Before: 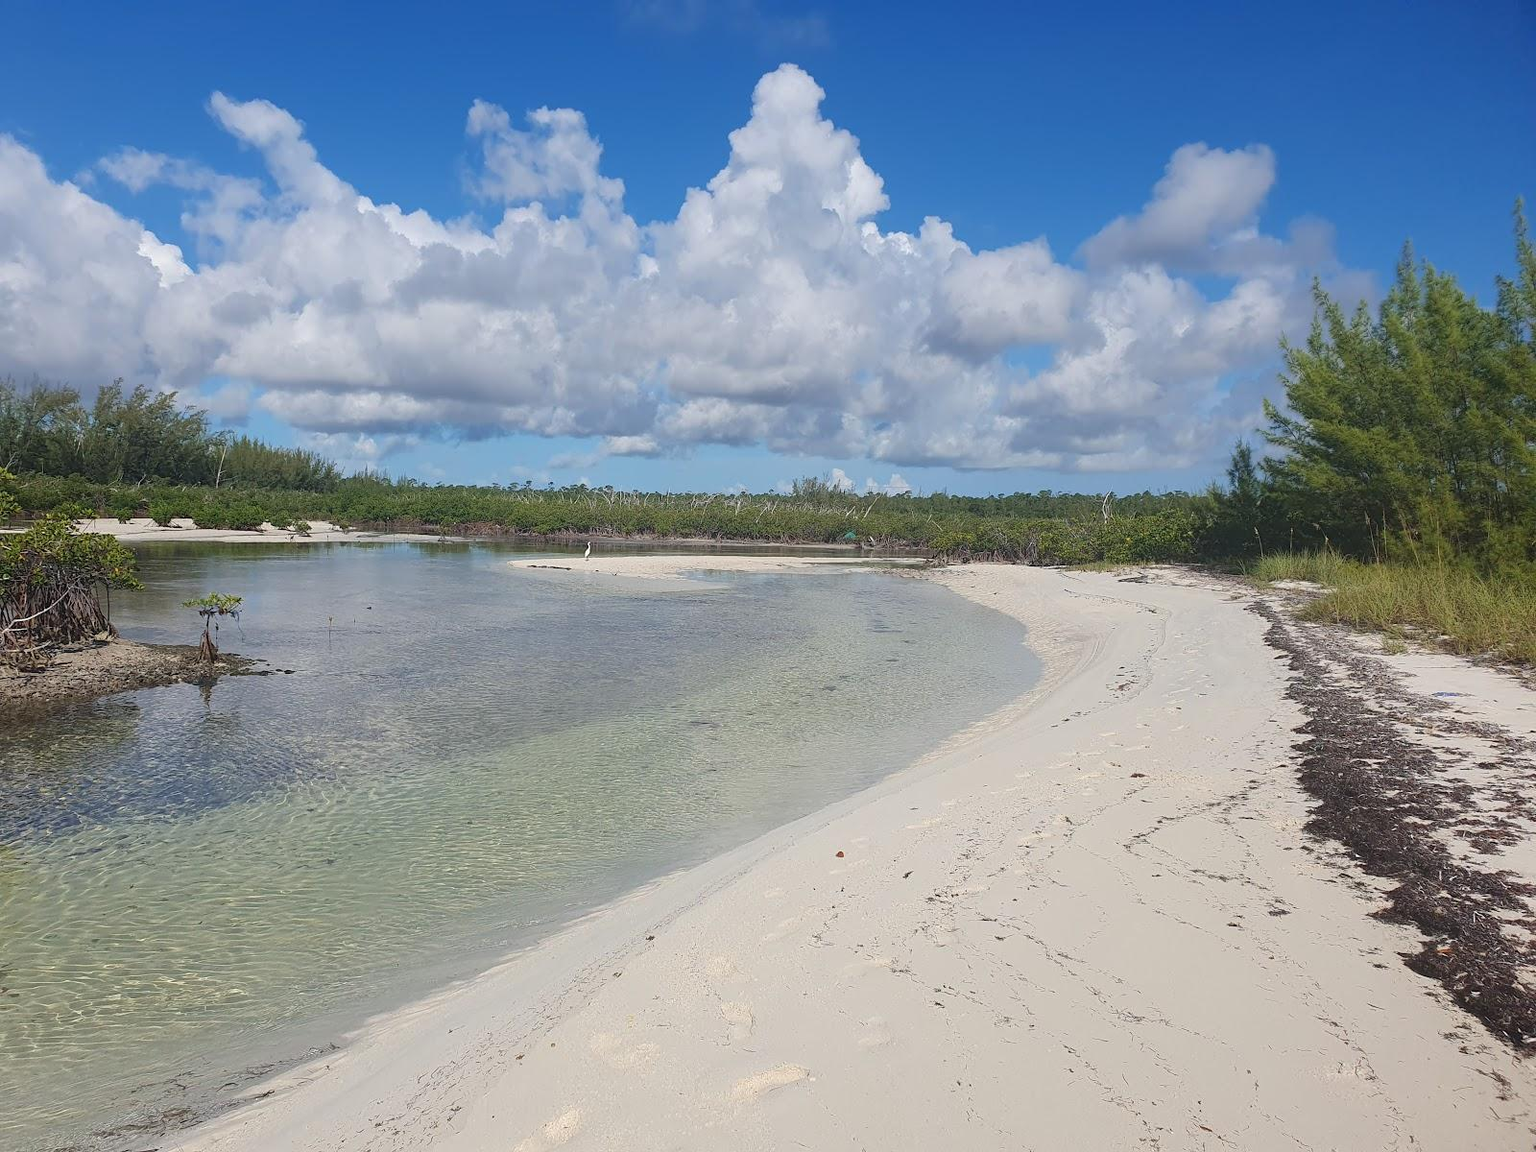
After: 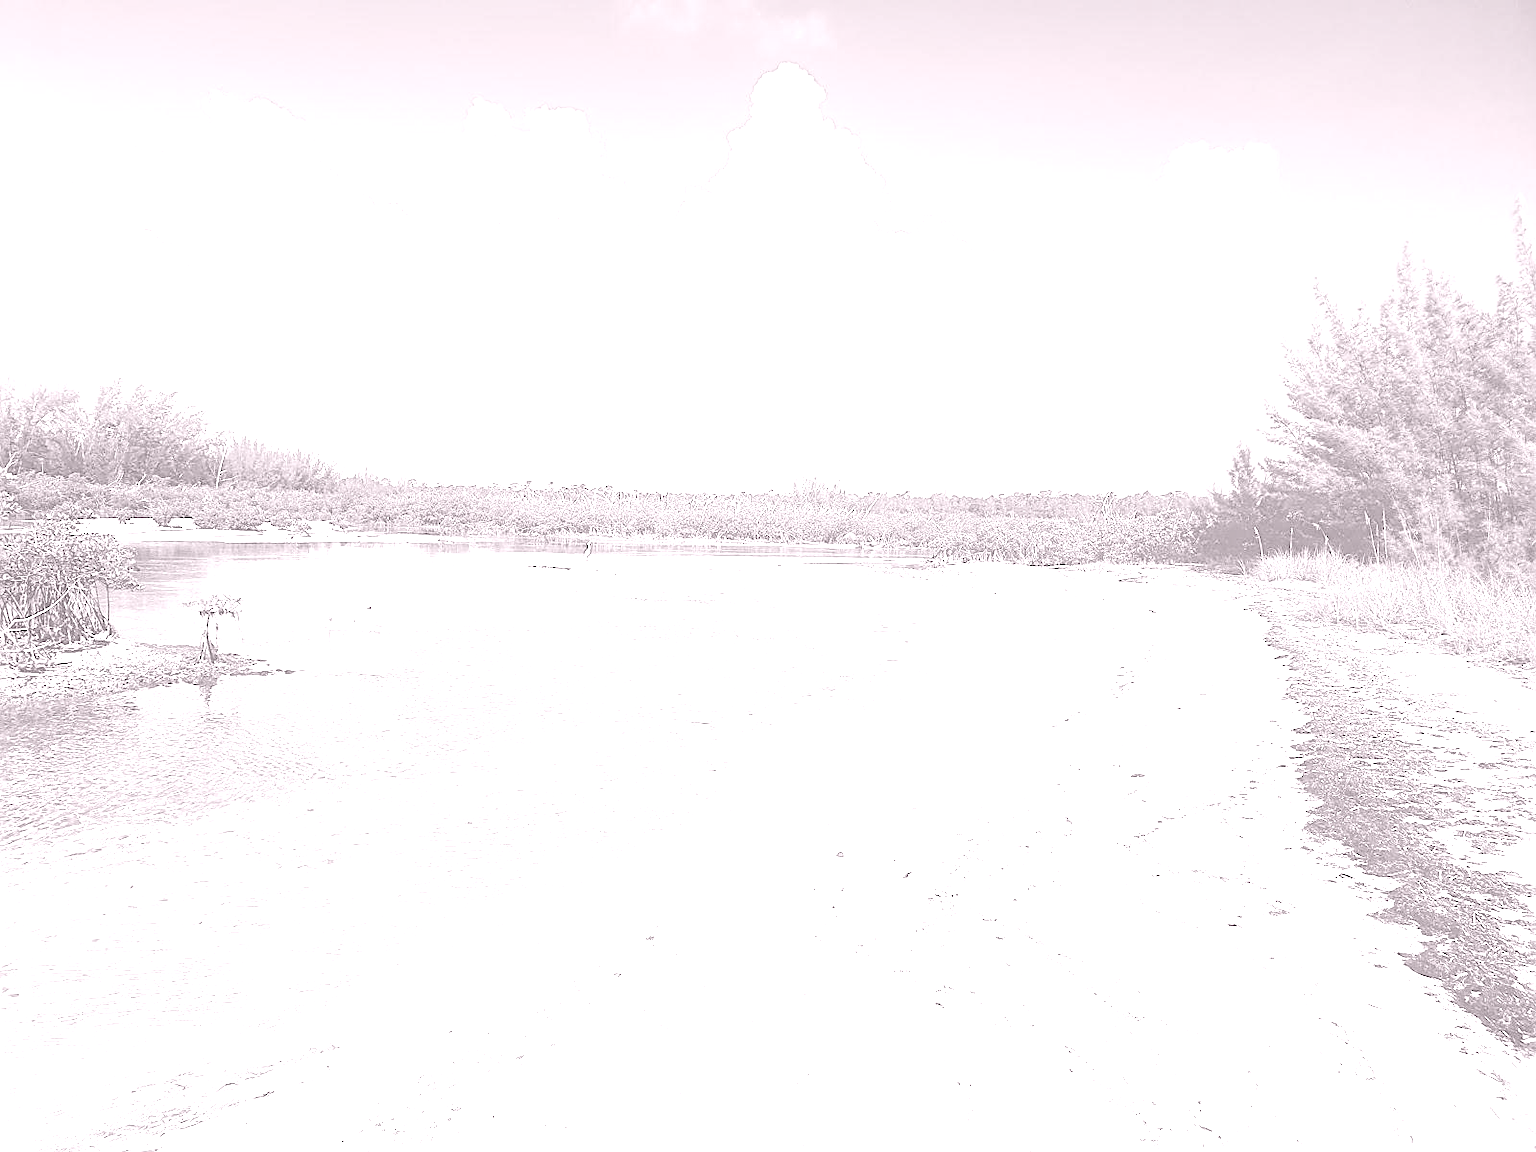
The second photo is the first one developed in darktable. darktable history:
exposure: black level correction 0.001, exposure 0.955 EV, compensate exposure bias true, compensate highlight preservation false
color balance rgb: contrast -10%
colorize: hue 25.2°, saturation 83%, source mix 82%, lightness 79%, version 1
sharpen: on, module defaults
